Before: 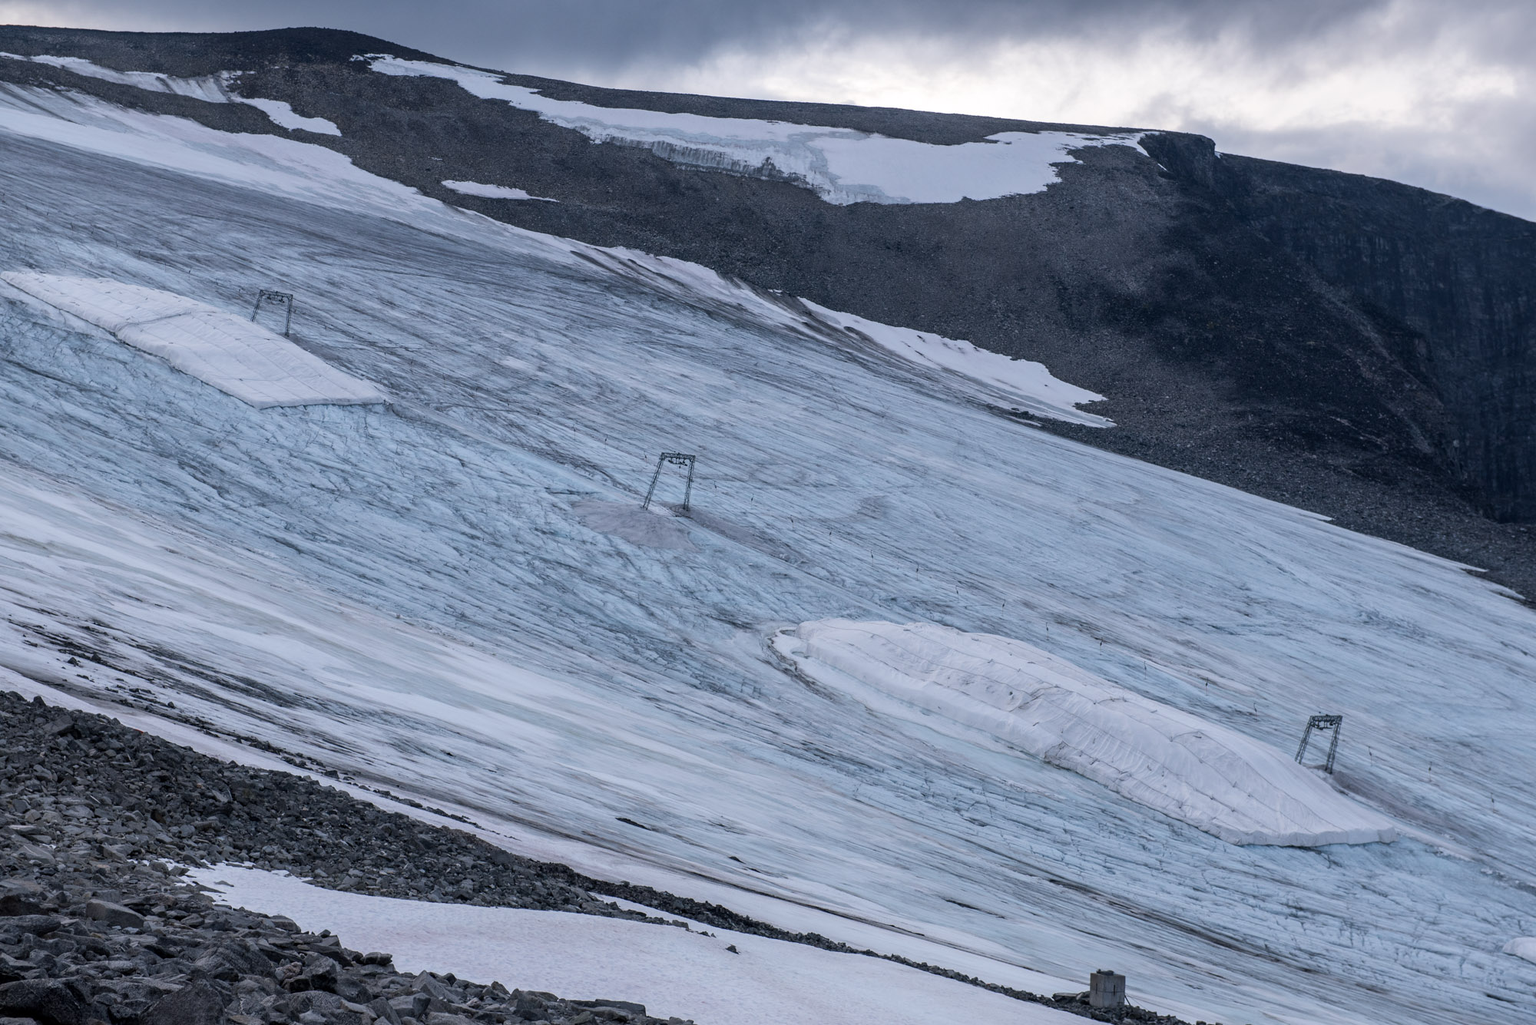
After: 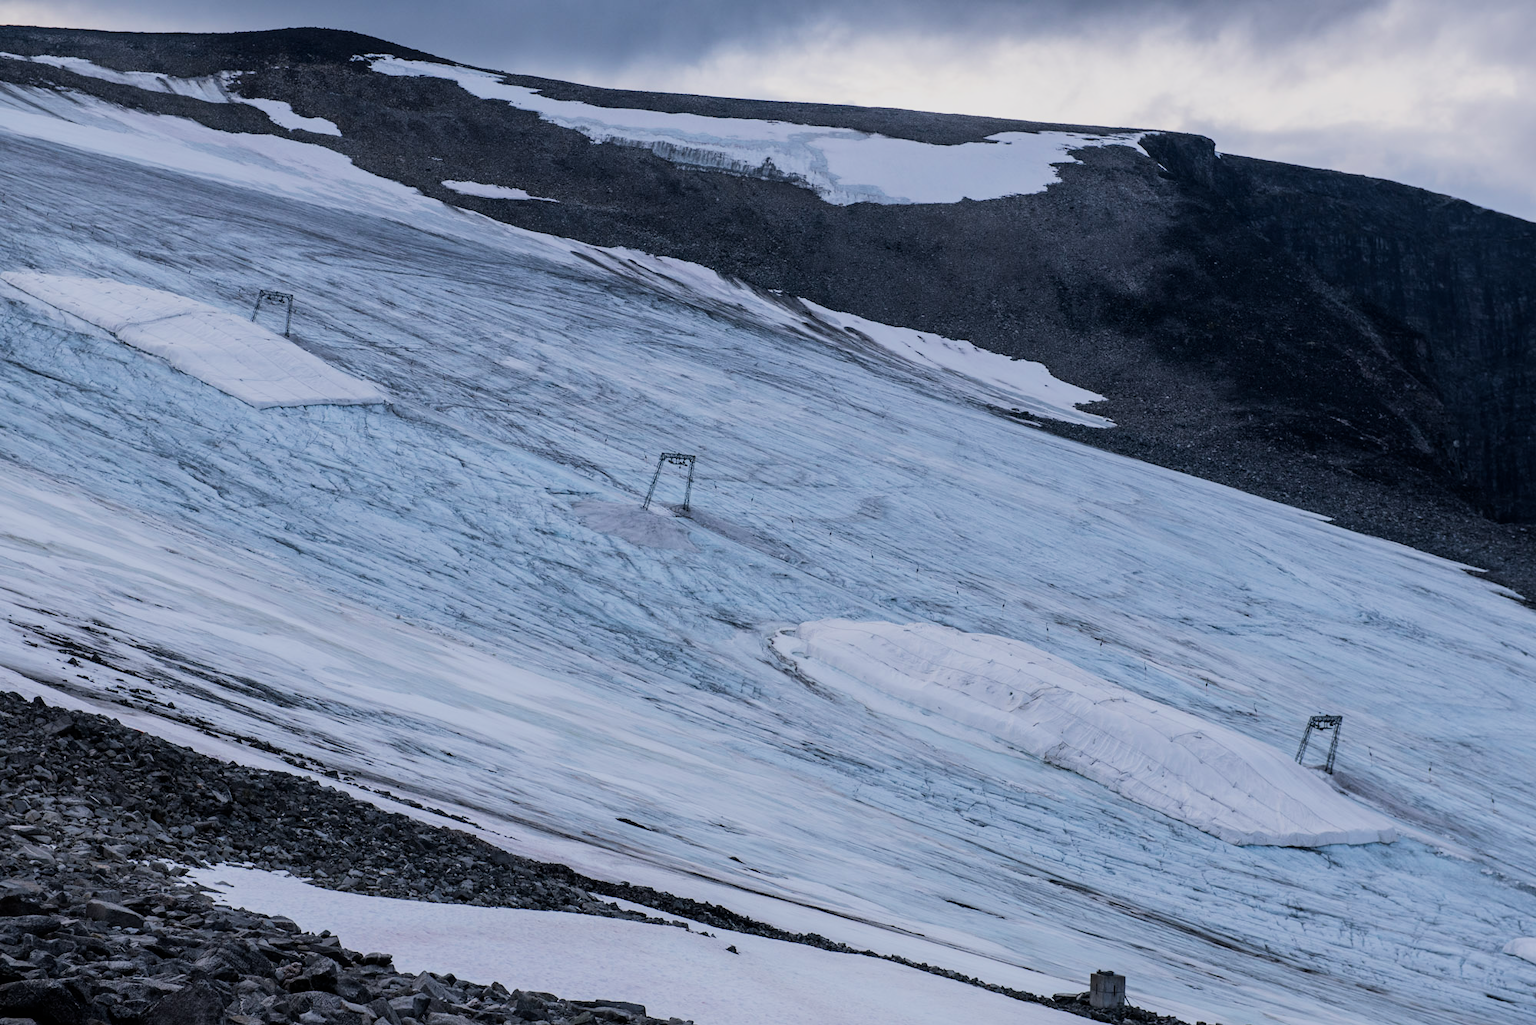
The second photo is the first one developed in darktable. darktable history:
filmic rgb: black relative exposure -7.5 EV, white relative exposure 5 EV, hardness 3.31, contrast 1.3, contrast in shadows safe
color balance rgb: perceptual saturation grading › global saturation 25%, global vibrance 10%
